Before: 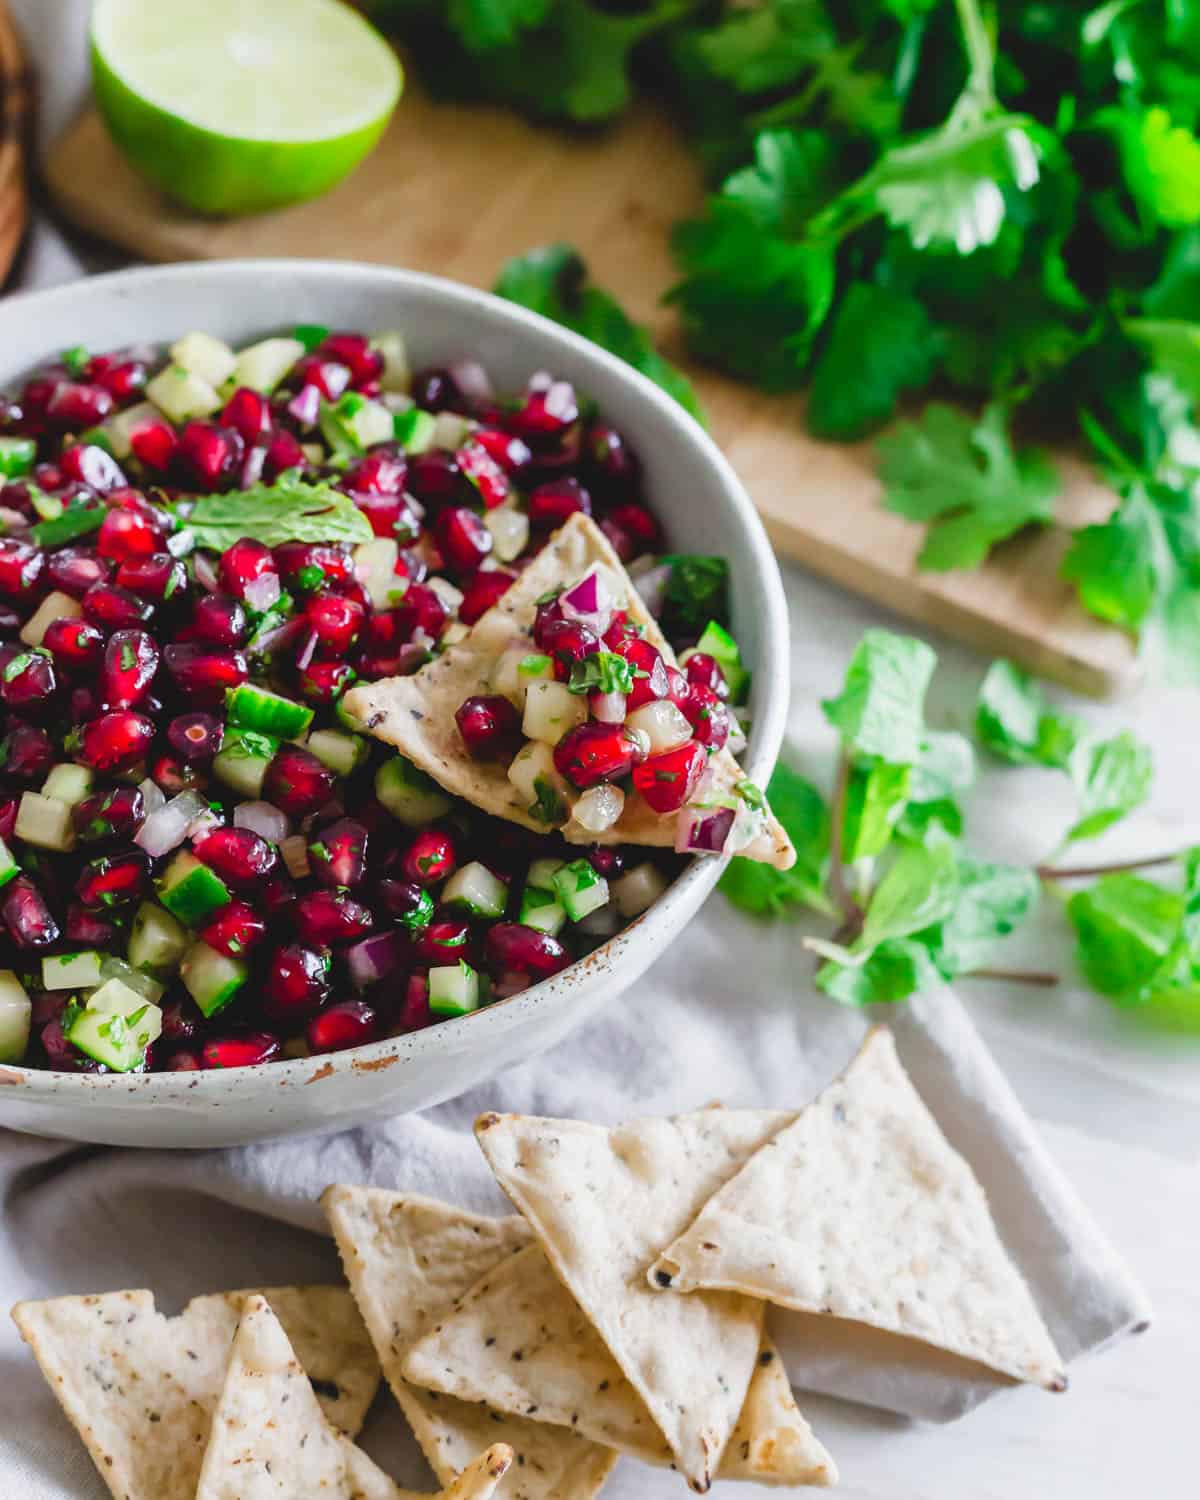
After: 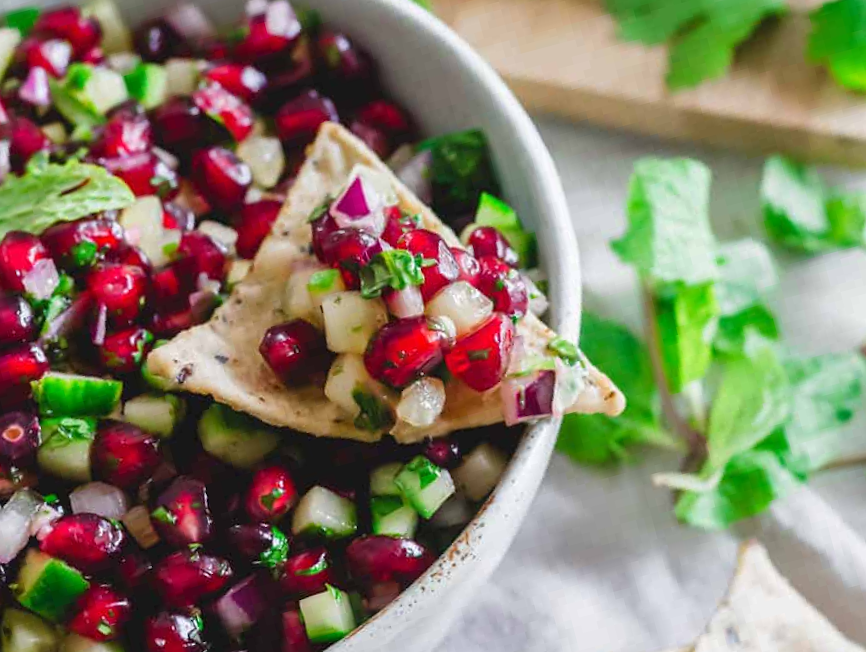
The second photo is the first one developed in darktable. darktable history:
rotate and perspective: rotation -14.8°, crop left 0.1, crop right 0.903, crop top 0.25, crop bottom 0.748
crop and rotate: left 17.046%, top 10.659%, right 12.989%, bottom 14.553%
